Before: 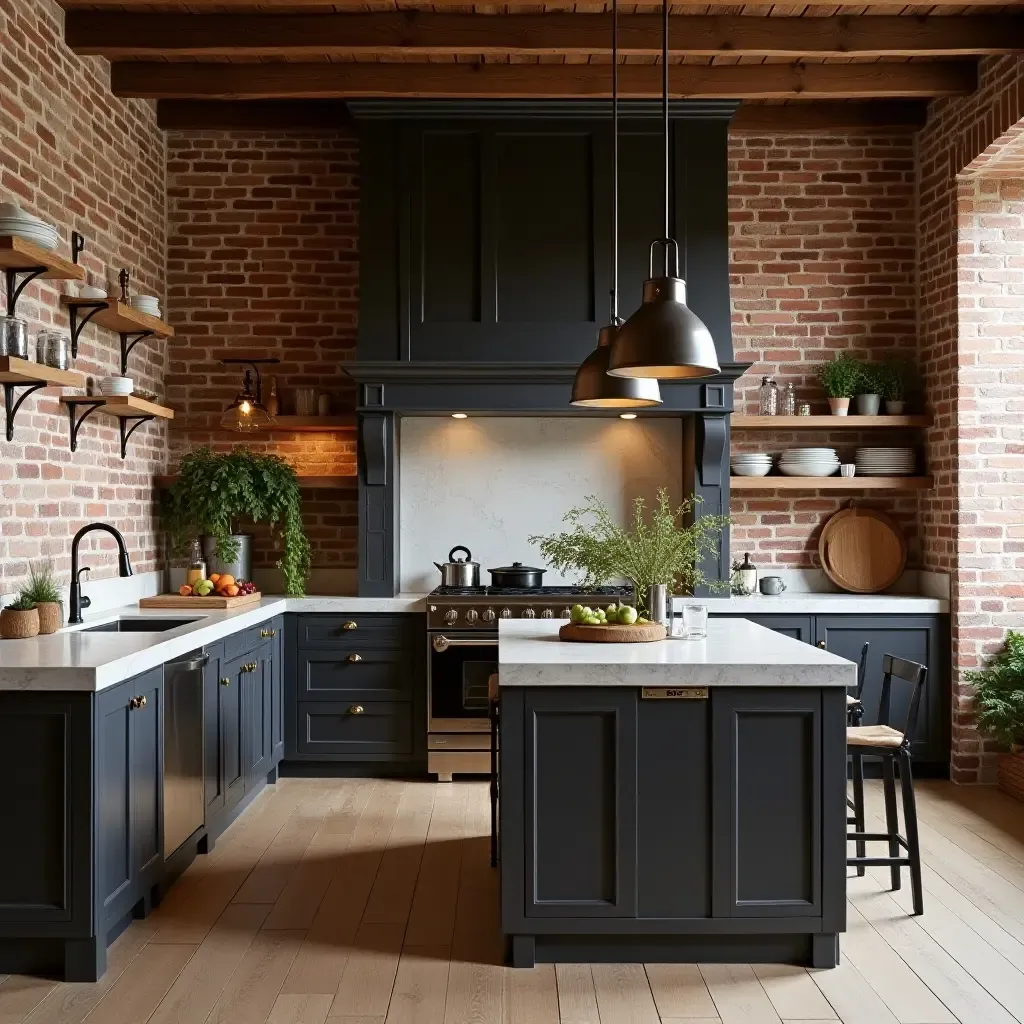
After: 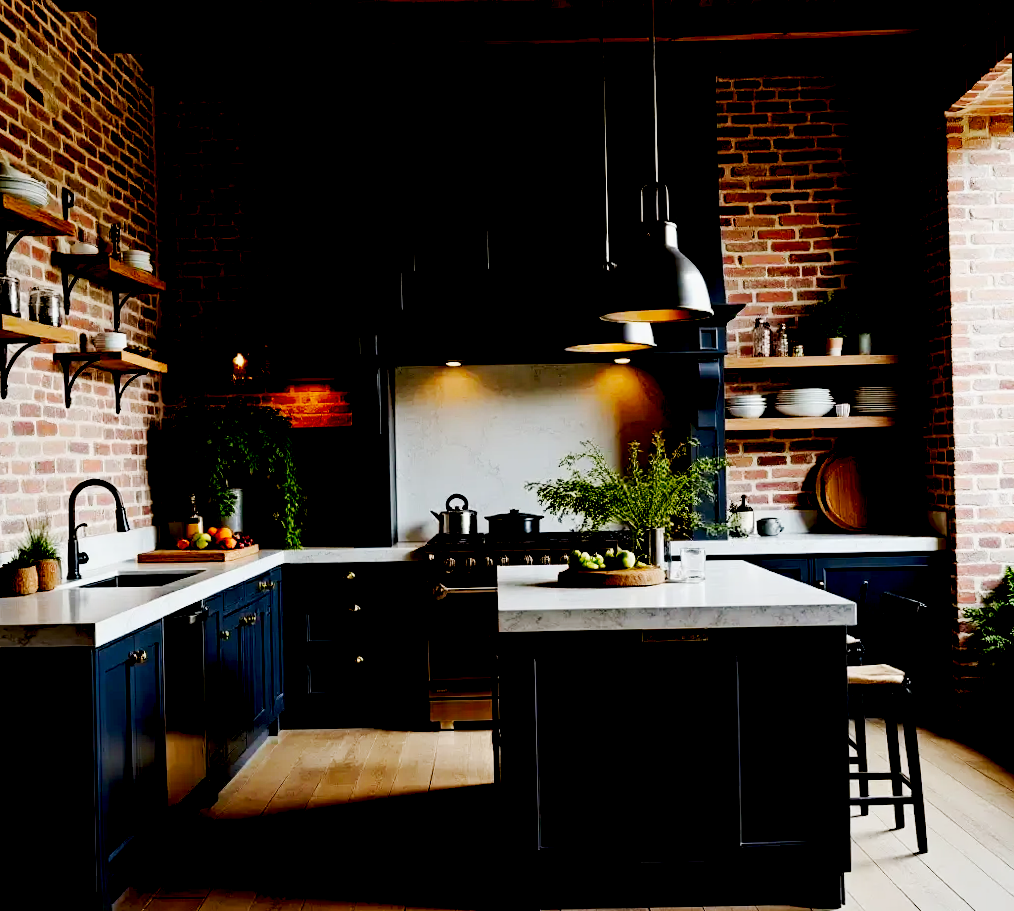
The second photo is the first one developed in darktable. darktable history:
crop: left 1.507%, top 6.147%, right 1.379%, bottom 6.637%
exposure: black level correction 0.1, exposure -0.092 EV, compensate highlight preservation false
tone curve: curves: ch0 [(0, 0) (0.003, 0.008) (0.011, 0.011) (0.025, 0.018) (0.044, 0.028) (0.069, 0.039) (0.1, 0.056) (0.136, 0.081) (0.177, 0.118) (0.224, 0.164) (0.277, 0.223) (0.335, 0.3) (0.399, 0.399) (0.468, 0.51) (0.543, 0.618) (0.623, 0.71) (0.709, 0.79) (0.801, 0.865) (0.898, 0.93) (1, 1)], preserve colors none
rotate and perspective: rotation -1.24°, automatic cropping off
